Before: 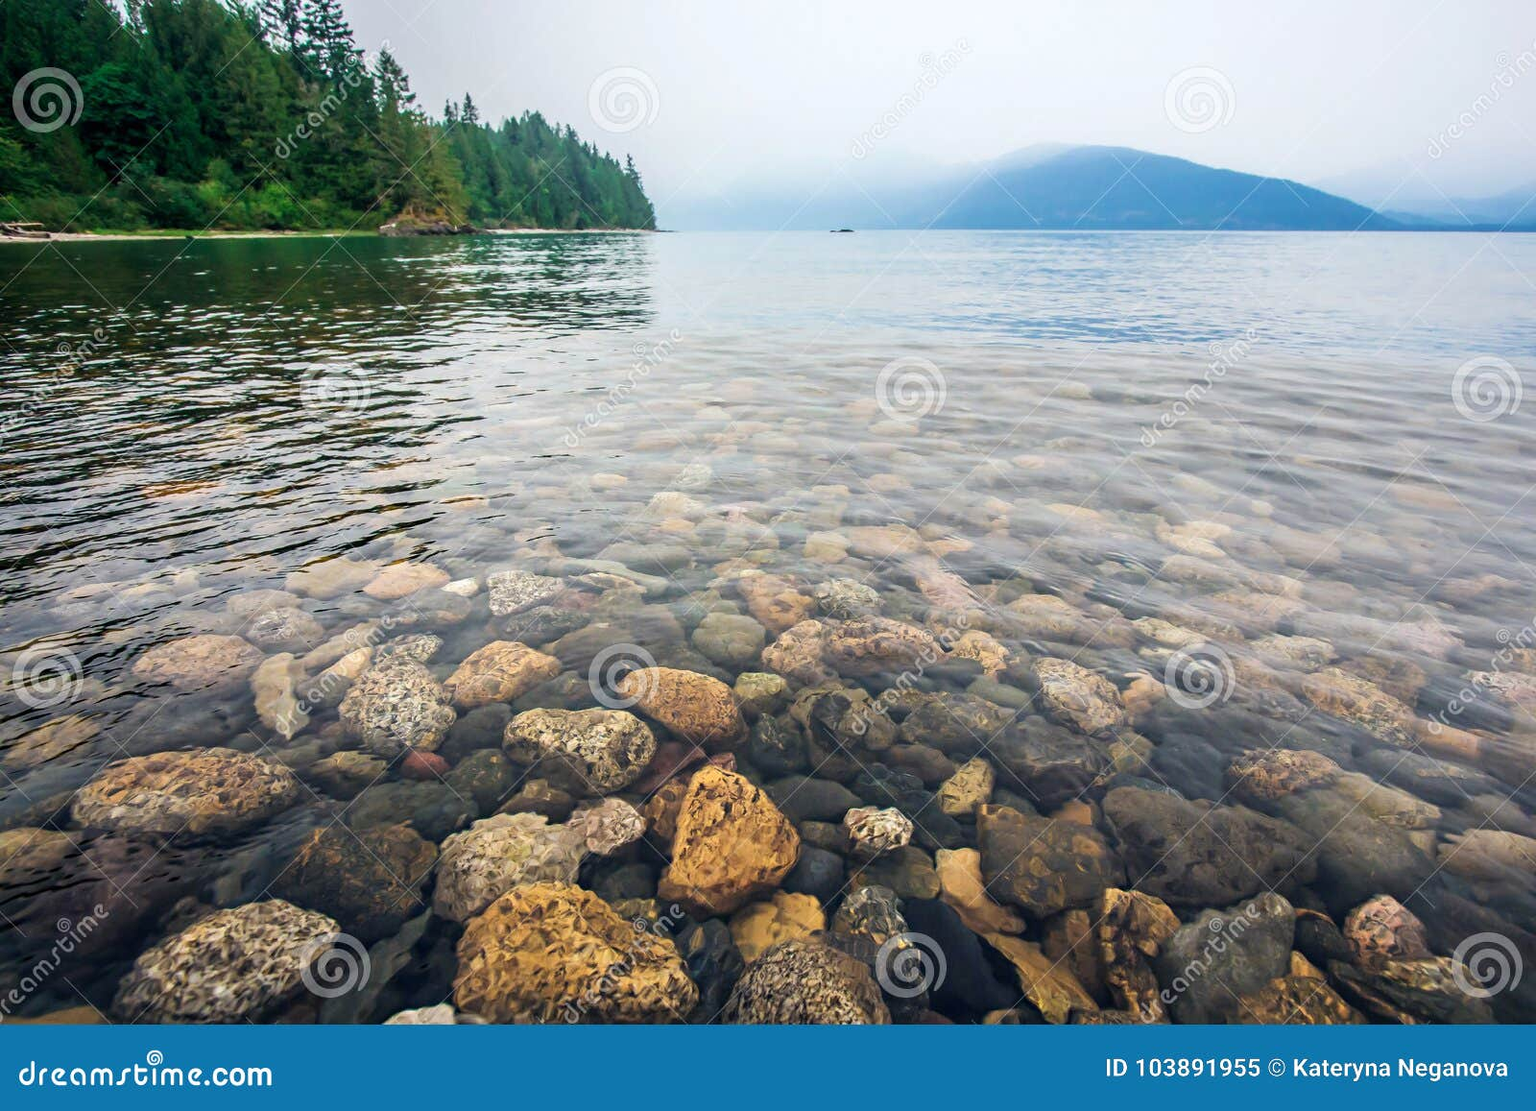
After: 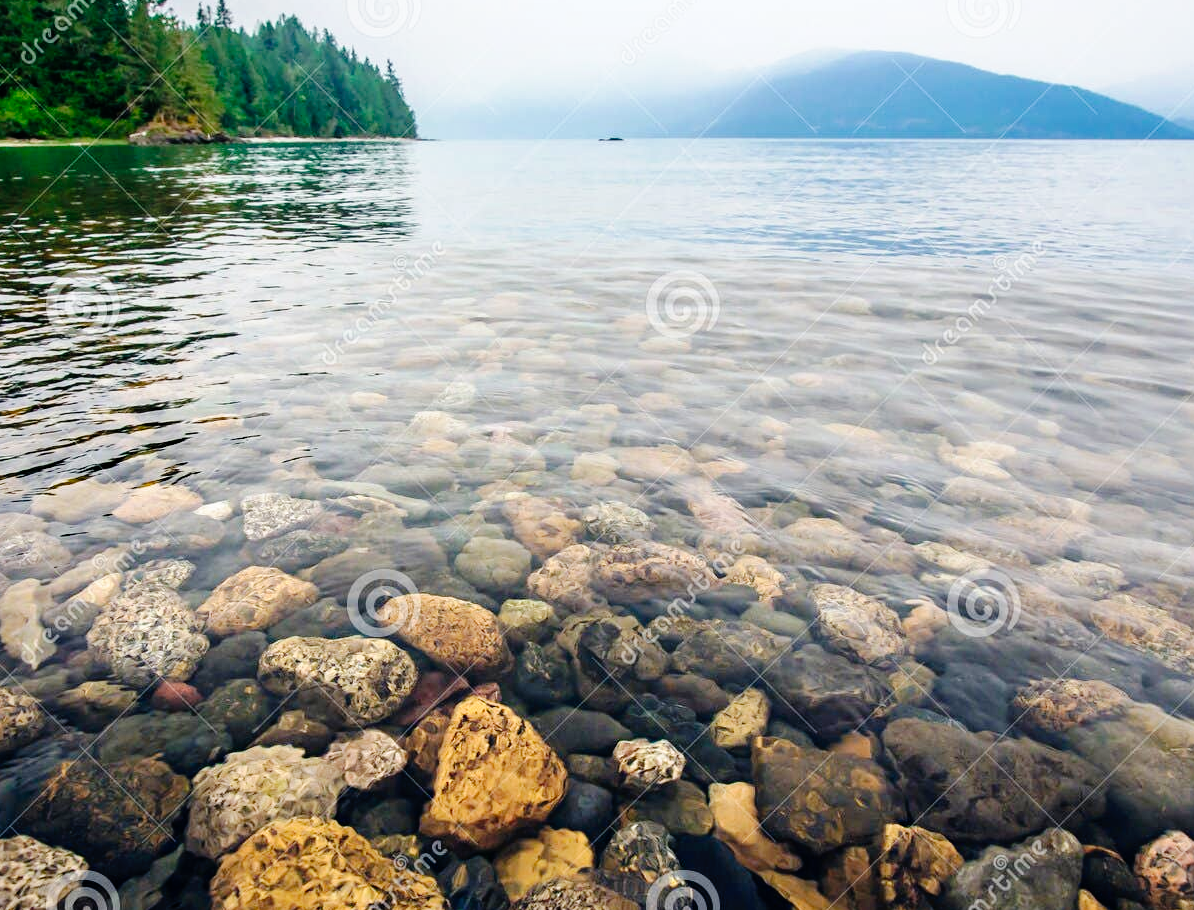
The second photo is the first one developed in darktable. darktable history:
shadows and highlights: shadows 25.96, highlights -26, highlights color adjustment 73.68%
crop: left 16.649%, top 8.803%, right 8.719%, bottom 12.469%
tone curve: curves: ch0 [(0, 0) (0.003, 0) (0.011, 0.002) (0.025, 0.004) (0.044, 0.007) (0.069, 0.015) (0.1, 0.025) (0.136, 0.04) (0.177, 0.09) (0.224, 0.152) (0.277, 0.239) (0.335, 0.335) (0.399, 0.43) (0.468, 0.524) (0.543, 0.621) (0.623, 0.712) (0.709, 0.789) (0.801, 0.871) (0.898, 0.951) (1, 1)], preserve colors none
